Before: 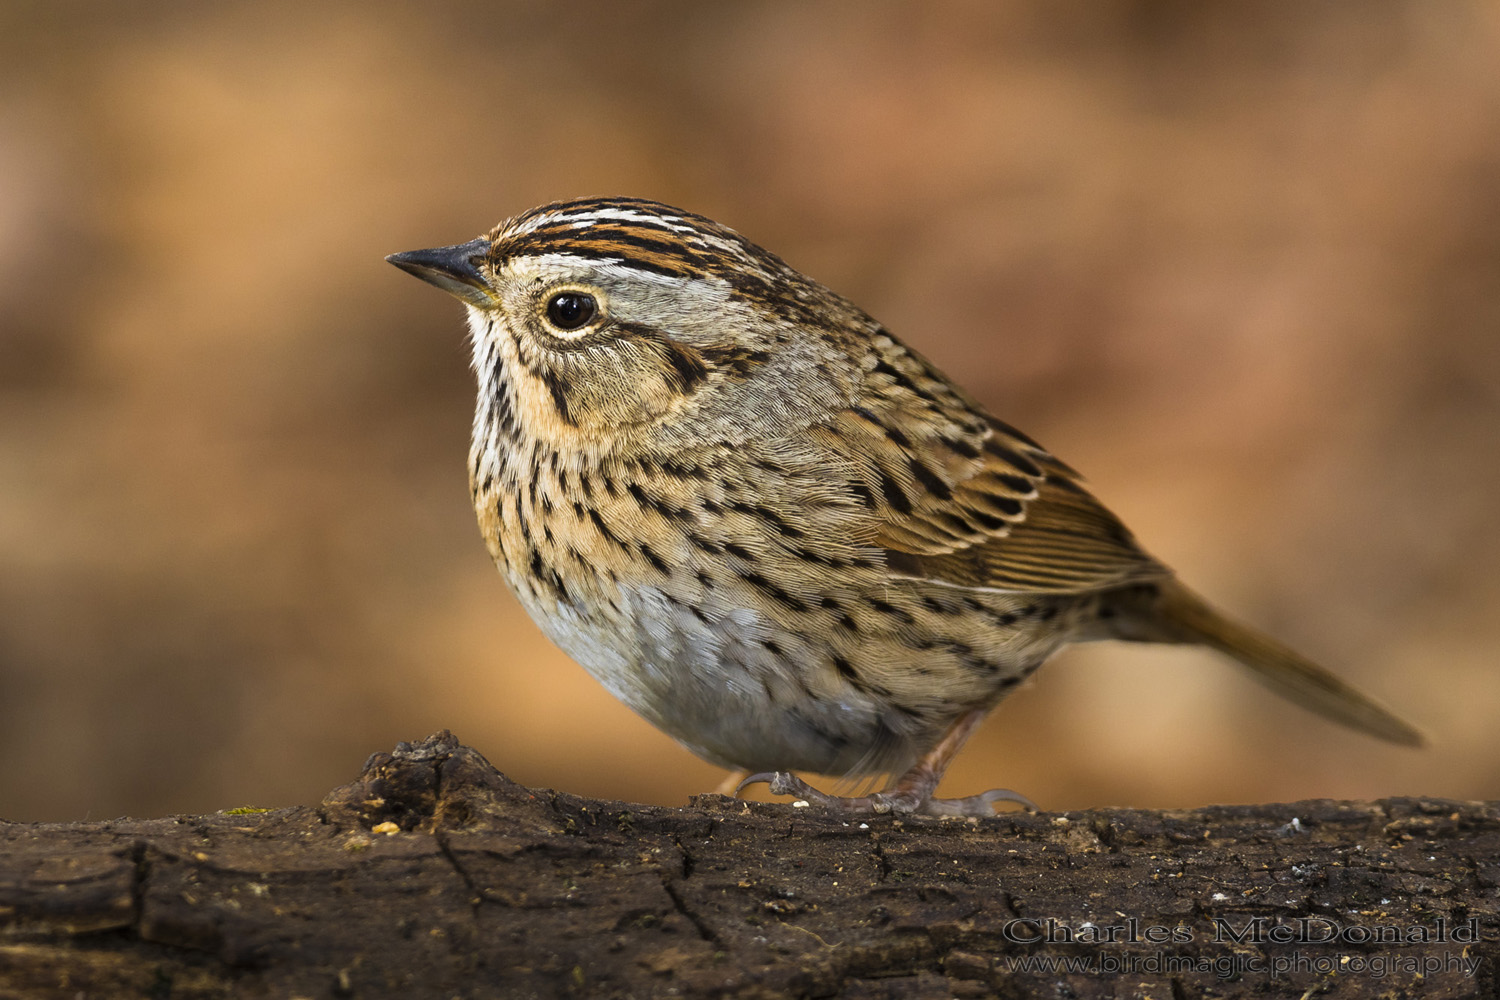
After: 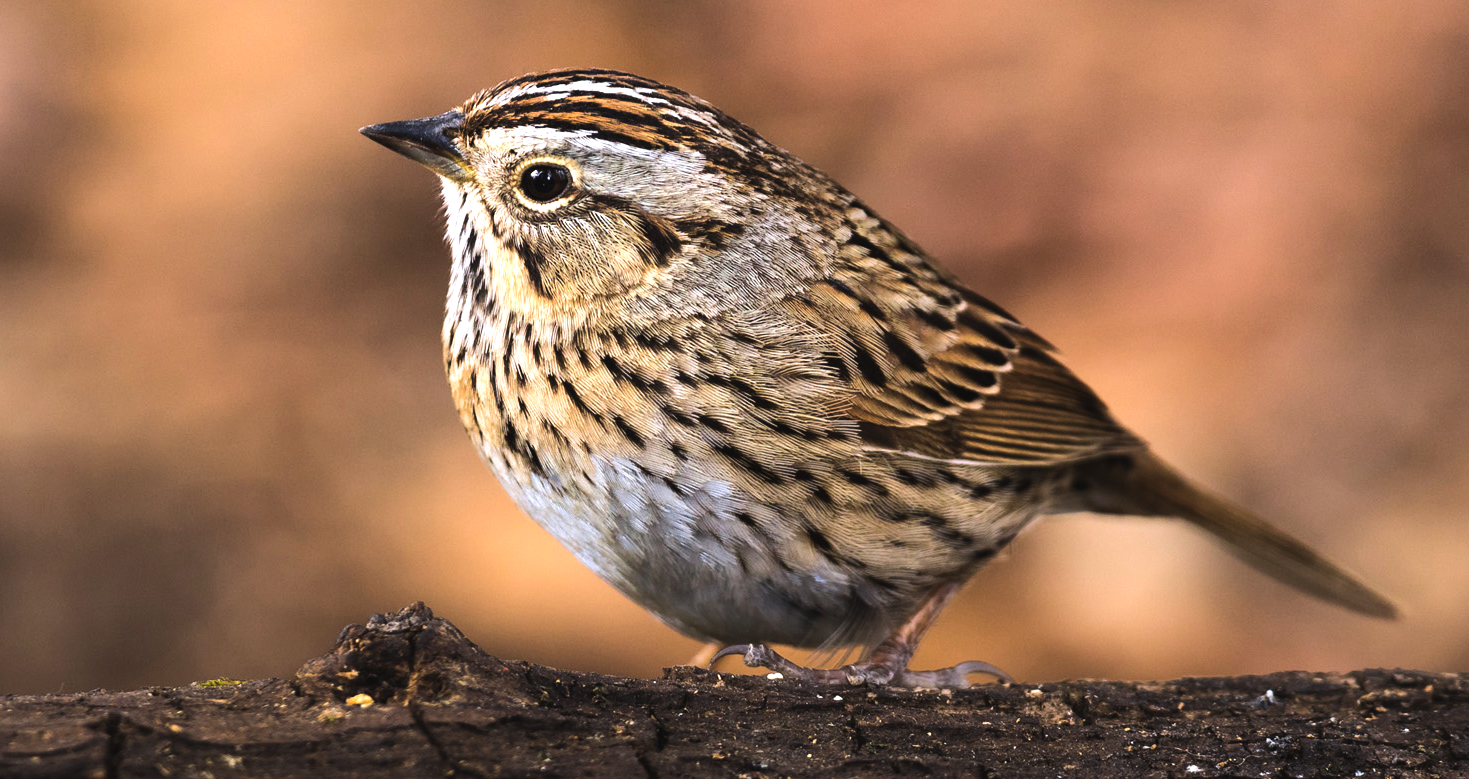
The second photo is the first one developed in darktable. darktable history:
white balance: red 1.004, blue 1.096
color balance: input saturation 80.07%
crop and rotate: left 1.814%, top 12.818%, right 0.25%, bottom 9.225%
color balance rgb: global offset › luminance 0.71%, perceptual saturation grading › global saturation -11.5%, perceptual brilliance grading › highlights 17.77%, perceptual brilliance grading › mid-tones 31.71%, perceptual brilliance grading › shadows -31.01%, global vibrance 50%
